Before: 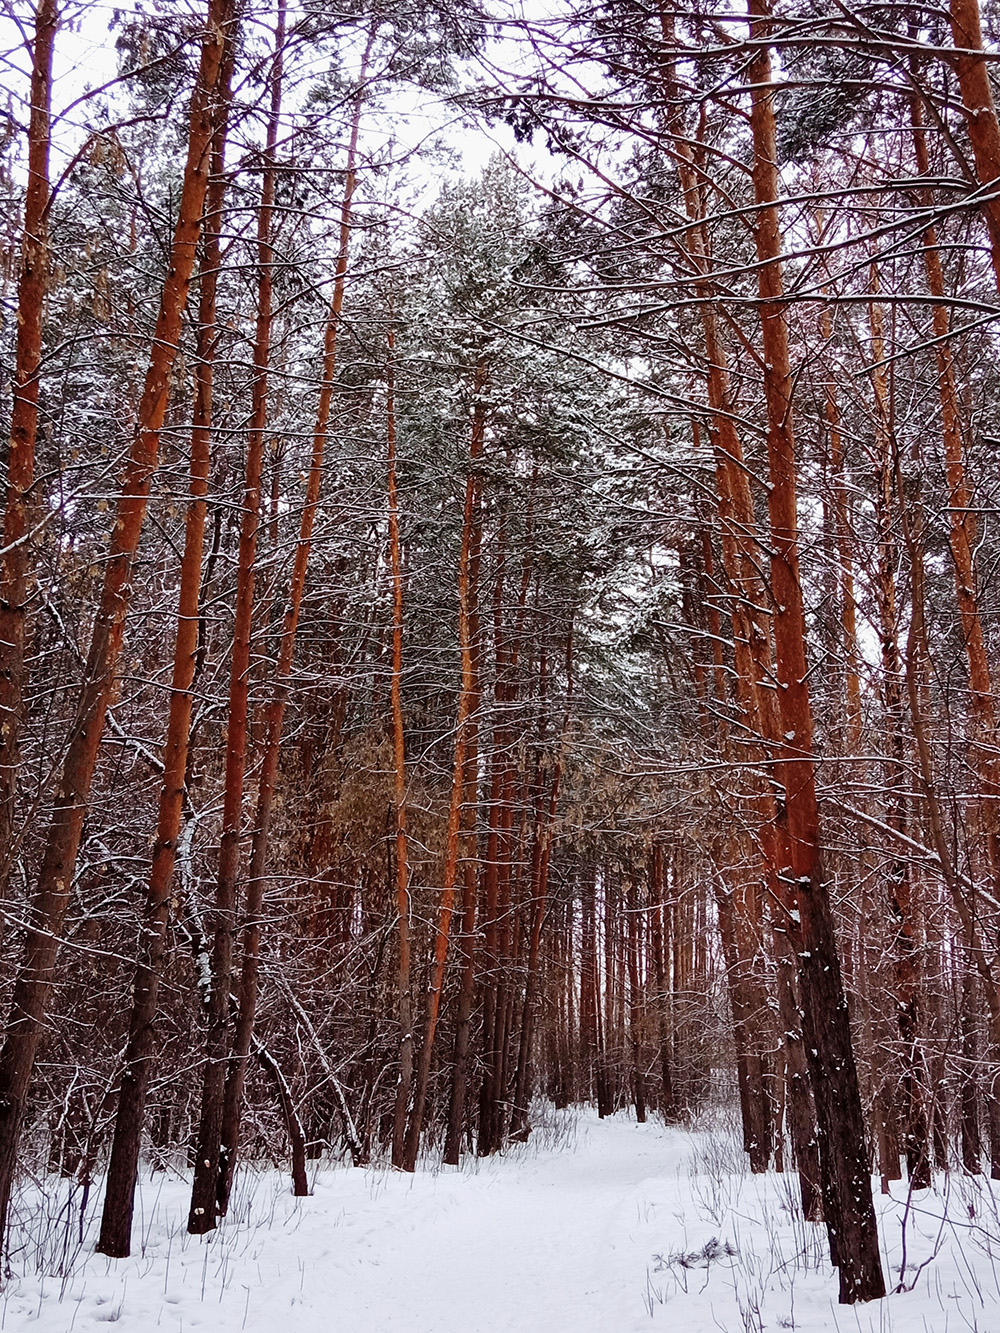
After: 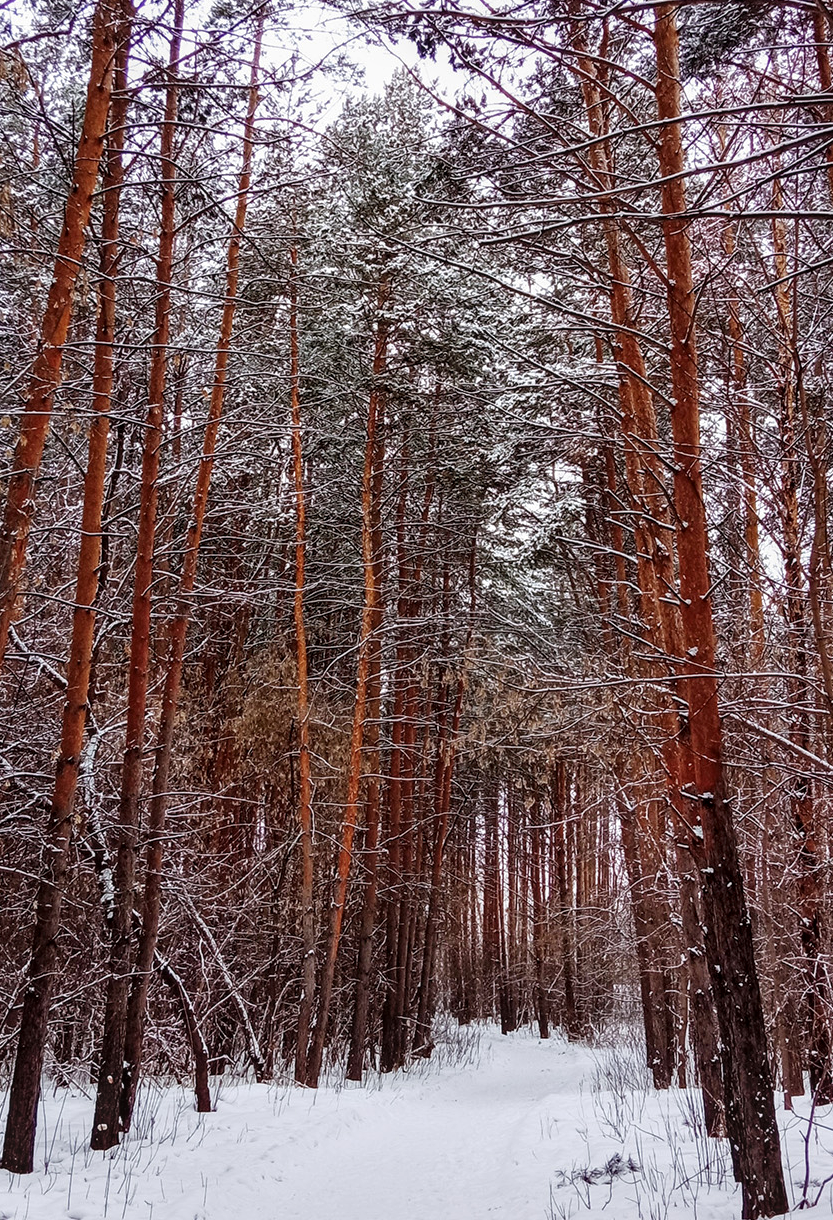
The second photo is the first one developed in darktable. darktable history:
local contrast: detail 130%
crop: left 9.768%, top 6.309%, right 6.927%, bottom 2.136%
